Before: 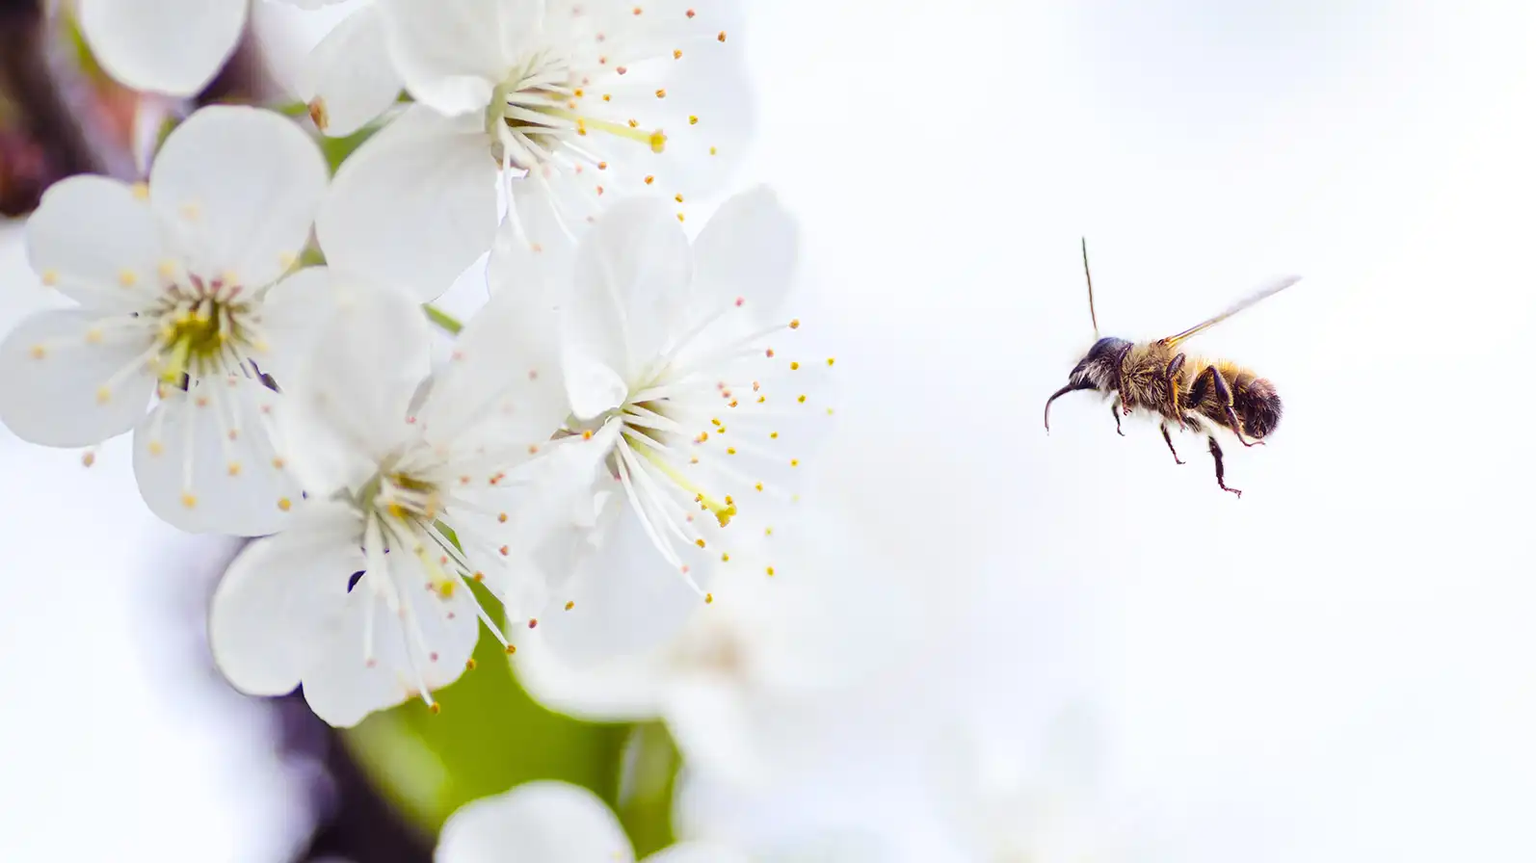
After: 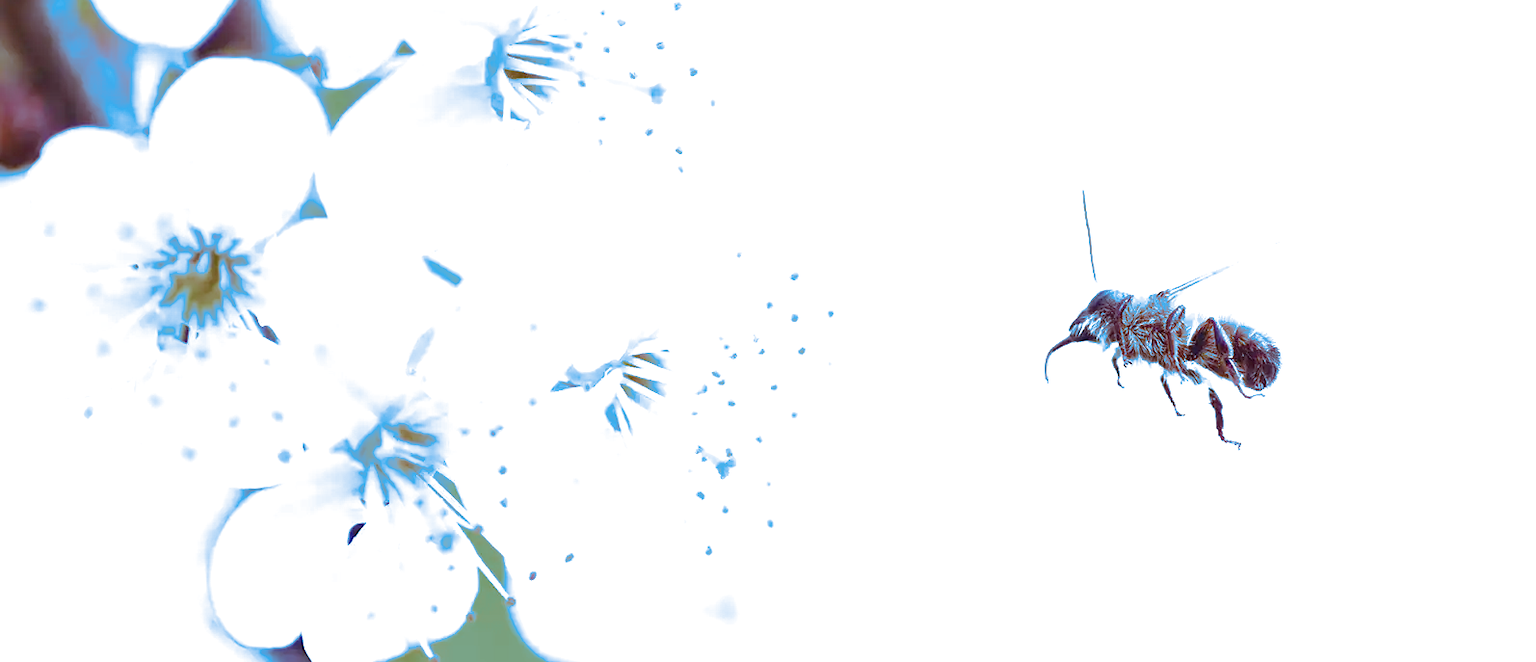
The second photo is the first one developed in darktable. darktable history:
exposure: black level correction 0, exposure 0.7 EV, compensate exposure bias true, compensate highlight preservation false
crop: top 5.667%, bottom 17.637%
levels: levels [0, 0.478, 1]
split-toning: shadows › hue 220°, shadows › saturation 0.64, highlights › hue 220°, highlights › saturation 0.64, balance 0, compress 5.22%
